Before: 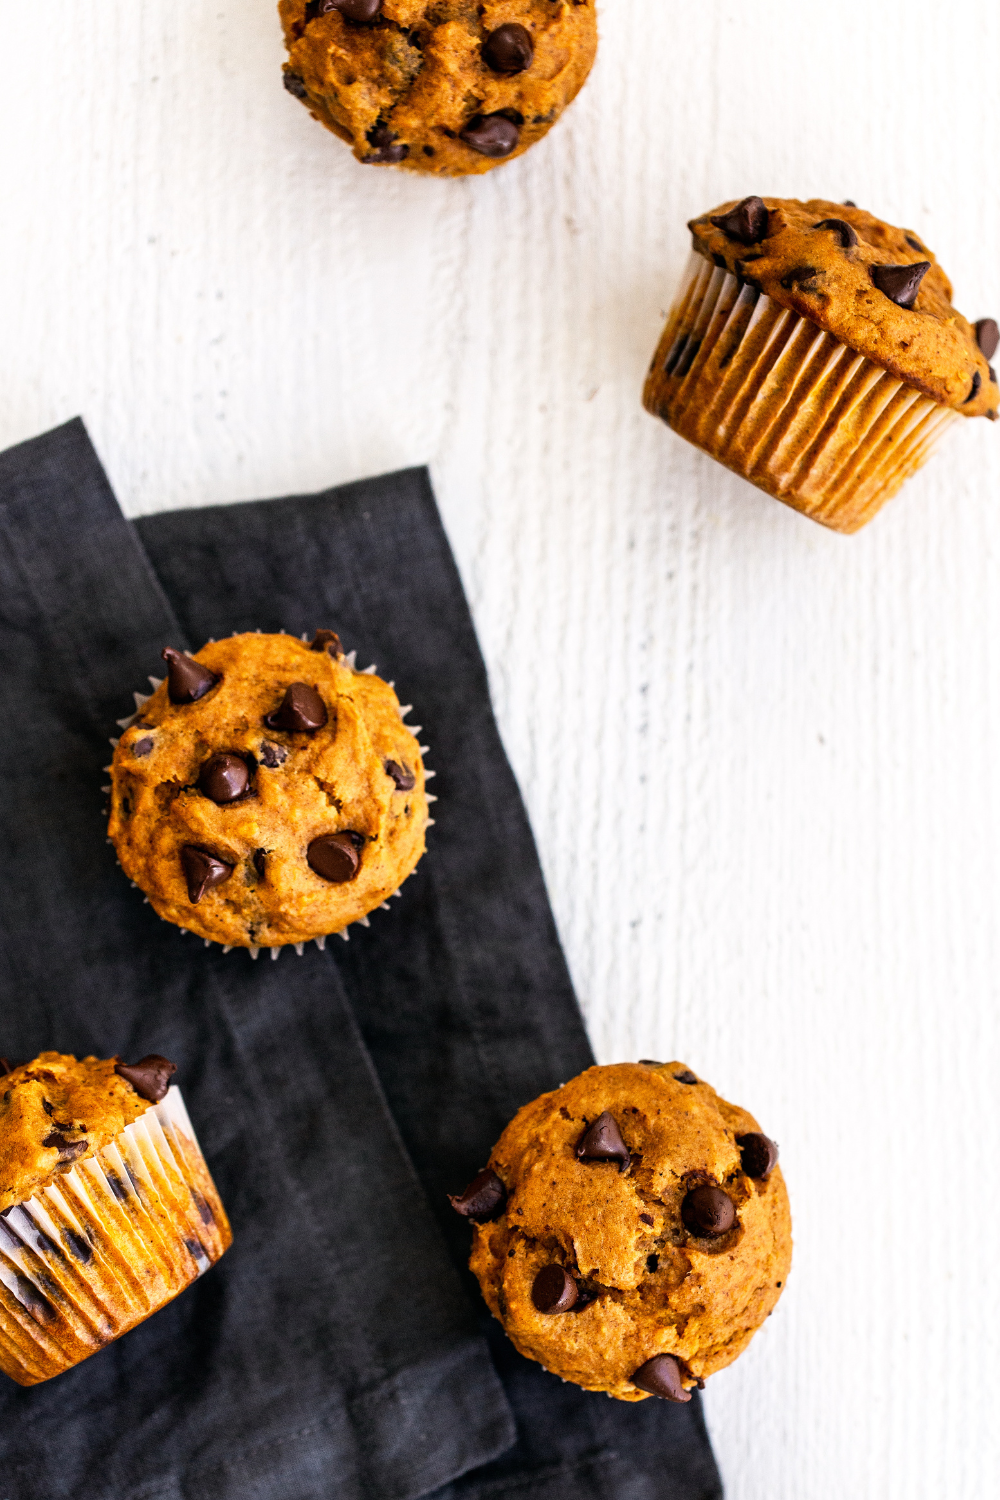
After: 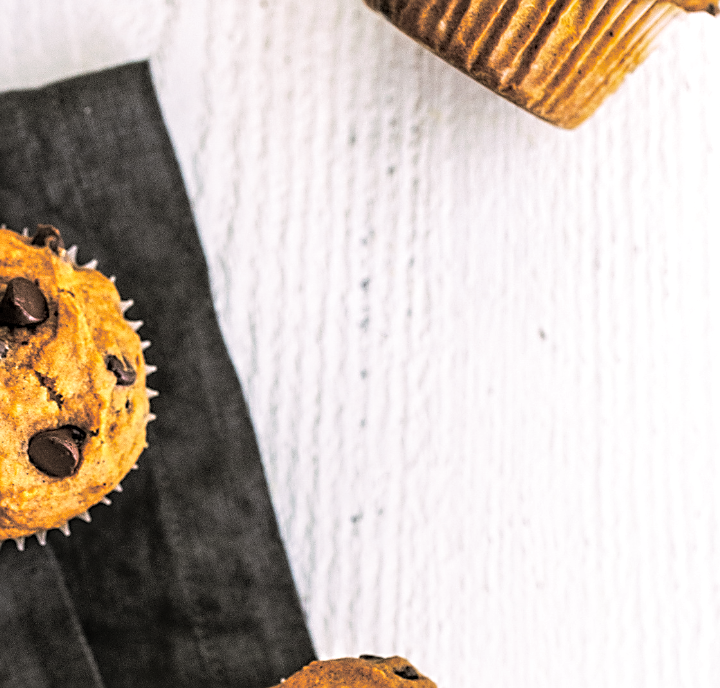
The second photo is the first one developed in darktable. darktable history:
sharpen: on, module defaults
local contrast: highlights 61%, detail 143%, midtone range 0.428
split-toning: shadows › hue 46.8°, shadows › saturation 0.17, highlights › hue 316.8°, highlights › saturation 0.27, balance -51.82
crop and rotate: left 27.938%, top 27.046%, bottom 27.046%
